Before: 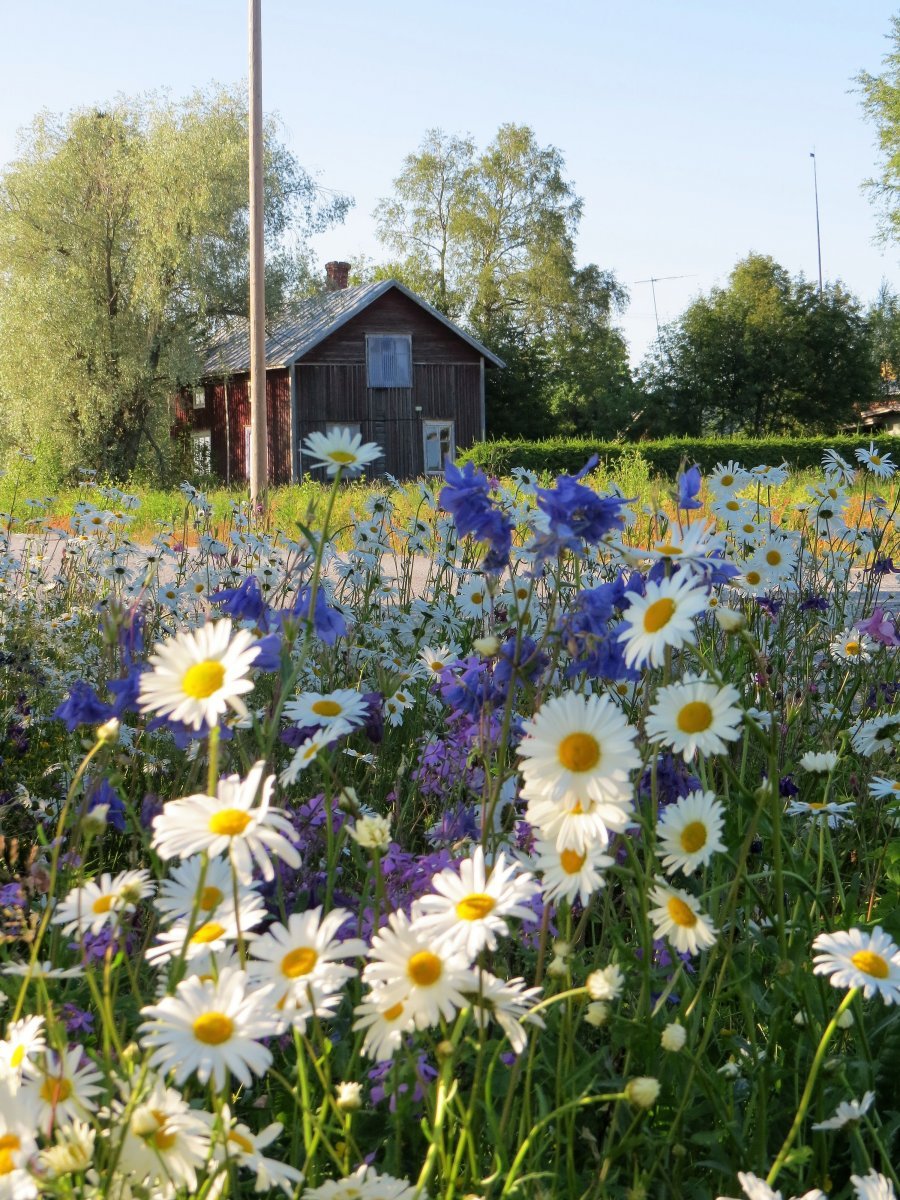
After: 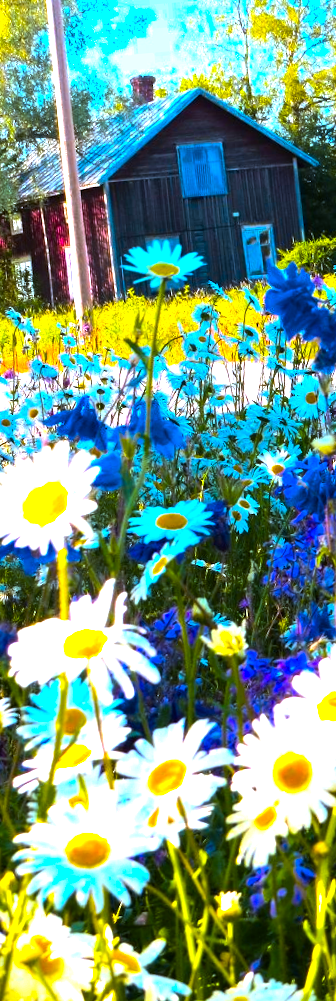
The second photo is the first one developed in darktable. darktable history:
crop and rotate: left 21.77%, top 18.528%, right 44.676%, bottom 2.997%
rotate and perspective: rotation -5.2°, automatic cropping off
color calibration: illuminant as shot in camera, x 0.37, y 0.382, temperature 4313.32 K
color balance rgb: linear chroma grading › highlights 100%, linear chroma grading › global chroma 23.41%, perceptual saturation grading › global saturation 35.38%, hue shift -10.68°, perceptual brilliance grading › highlights 47.25%, perceptual brilliance grading › mid-tones 22.2%, perceptual brilliance grading › shadows -5.93%
